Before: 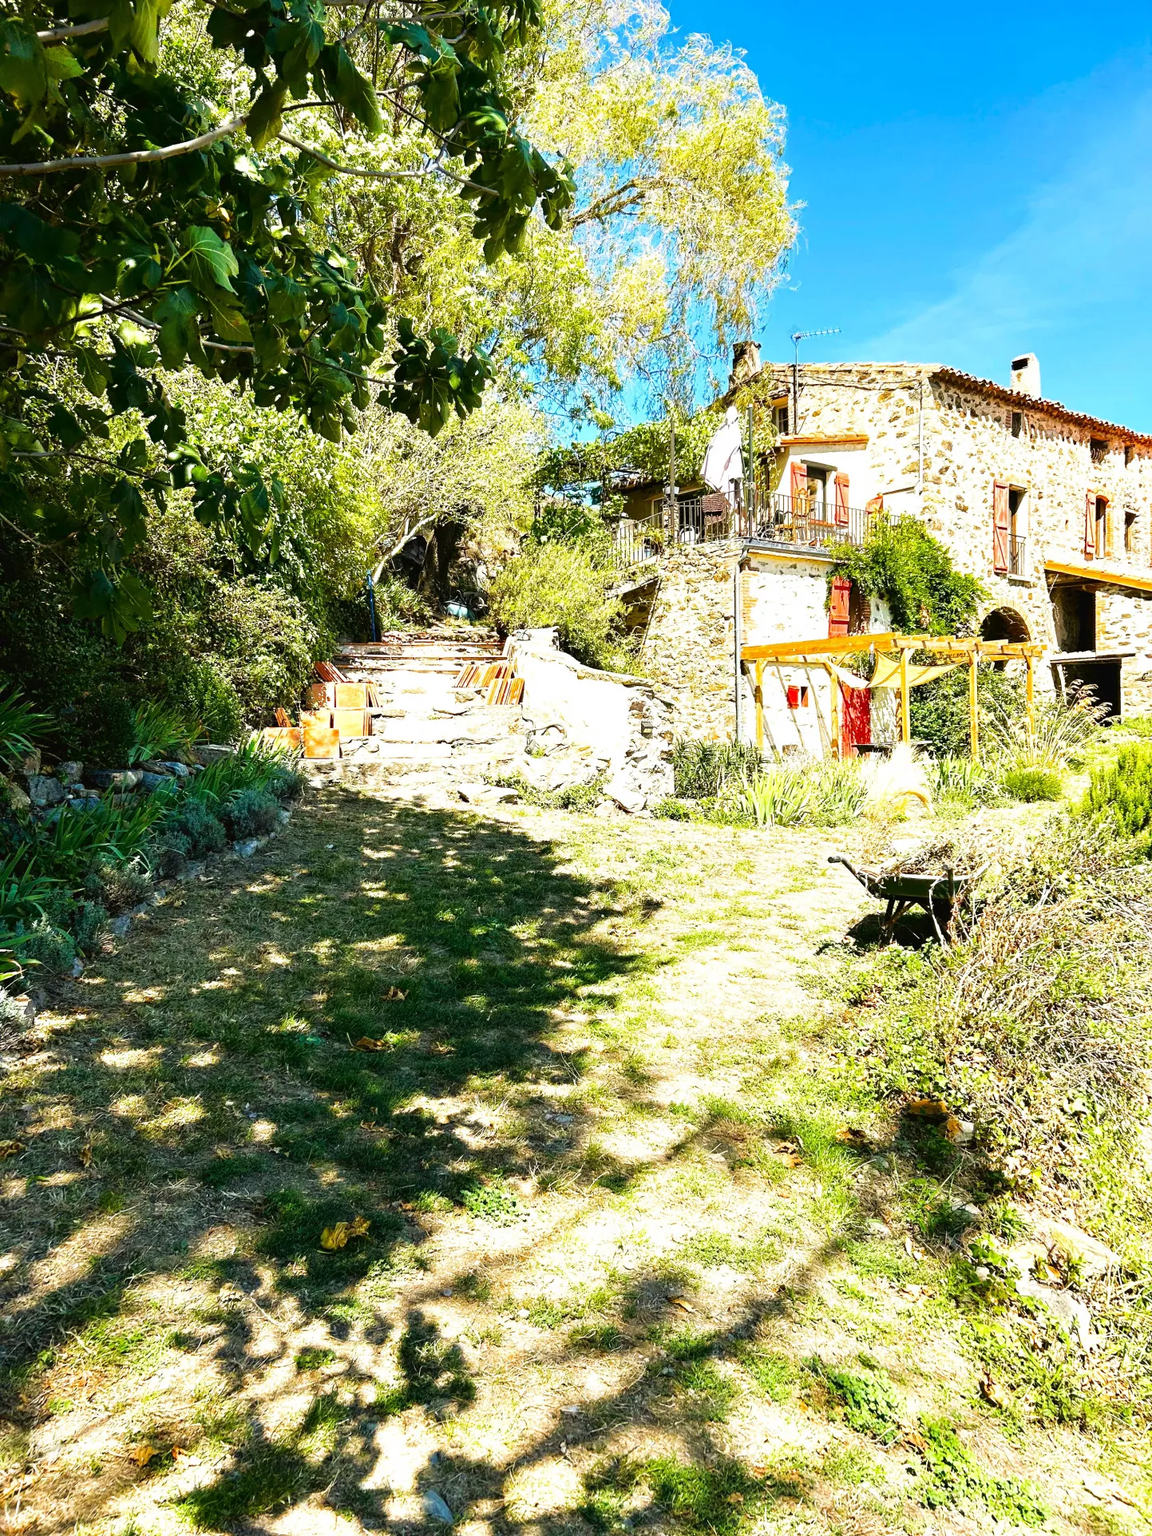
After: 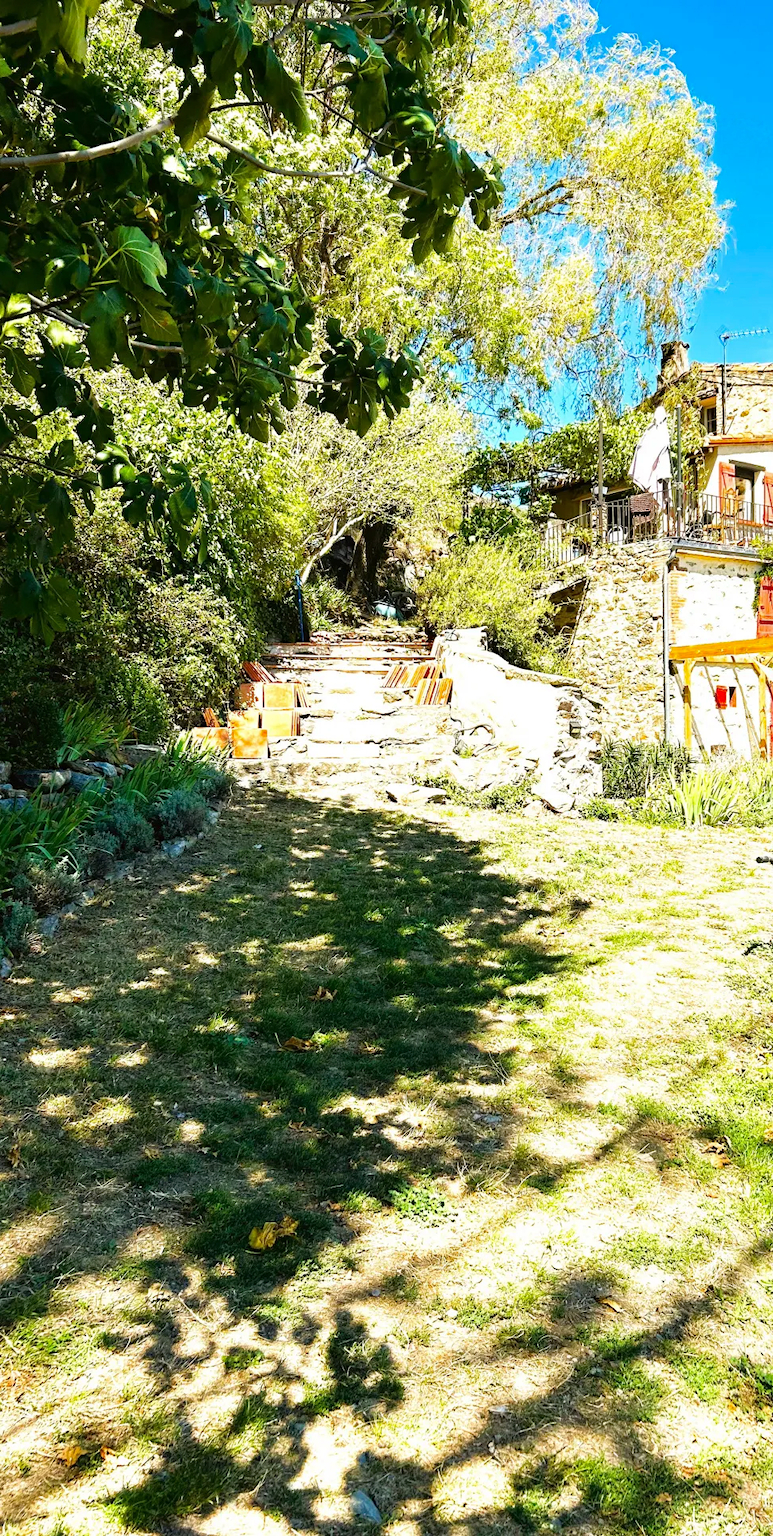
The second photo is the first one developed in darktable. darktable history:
crop and rotate: left 6.305%, right 26.533%
haze removal: compatibility mode true, adaptive false
